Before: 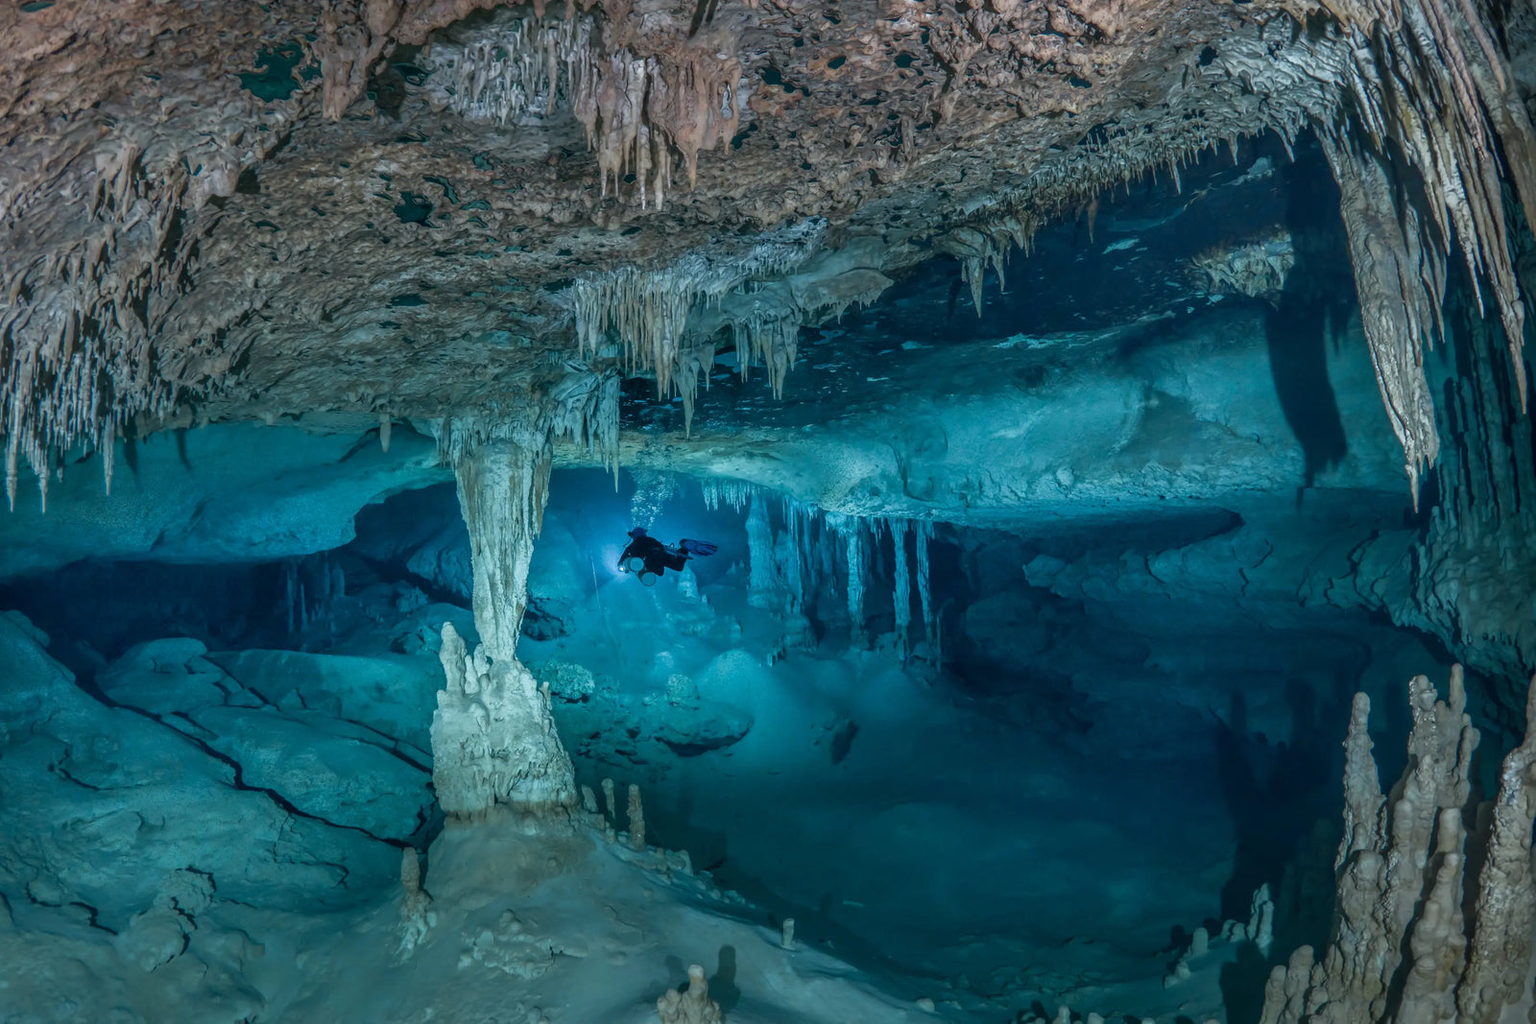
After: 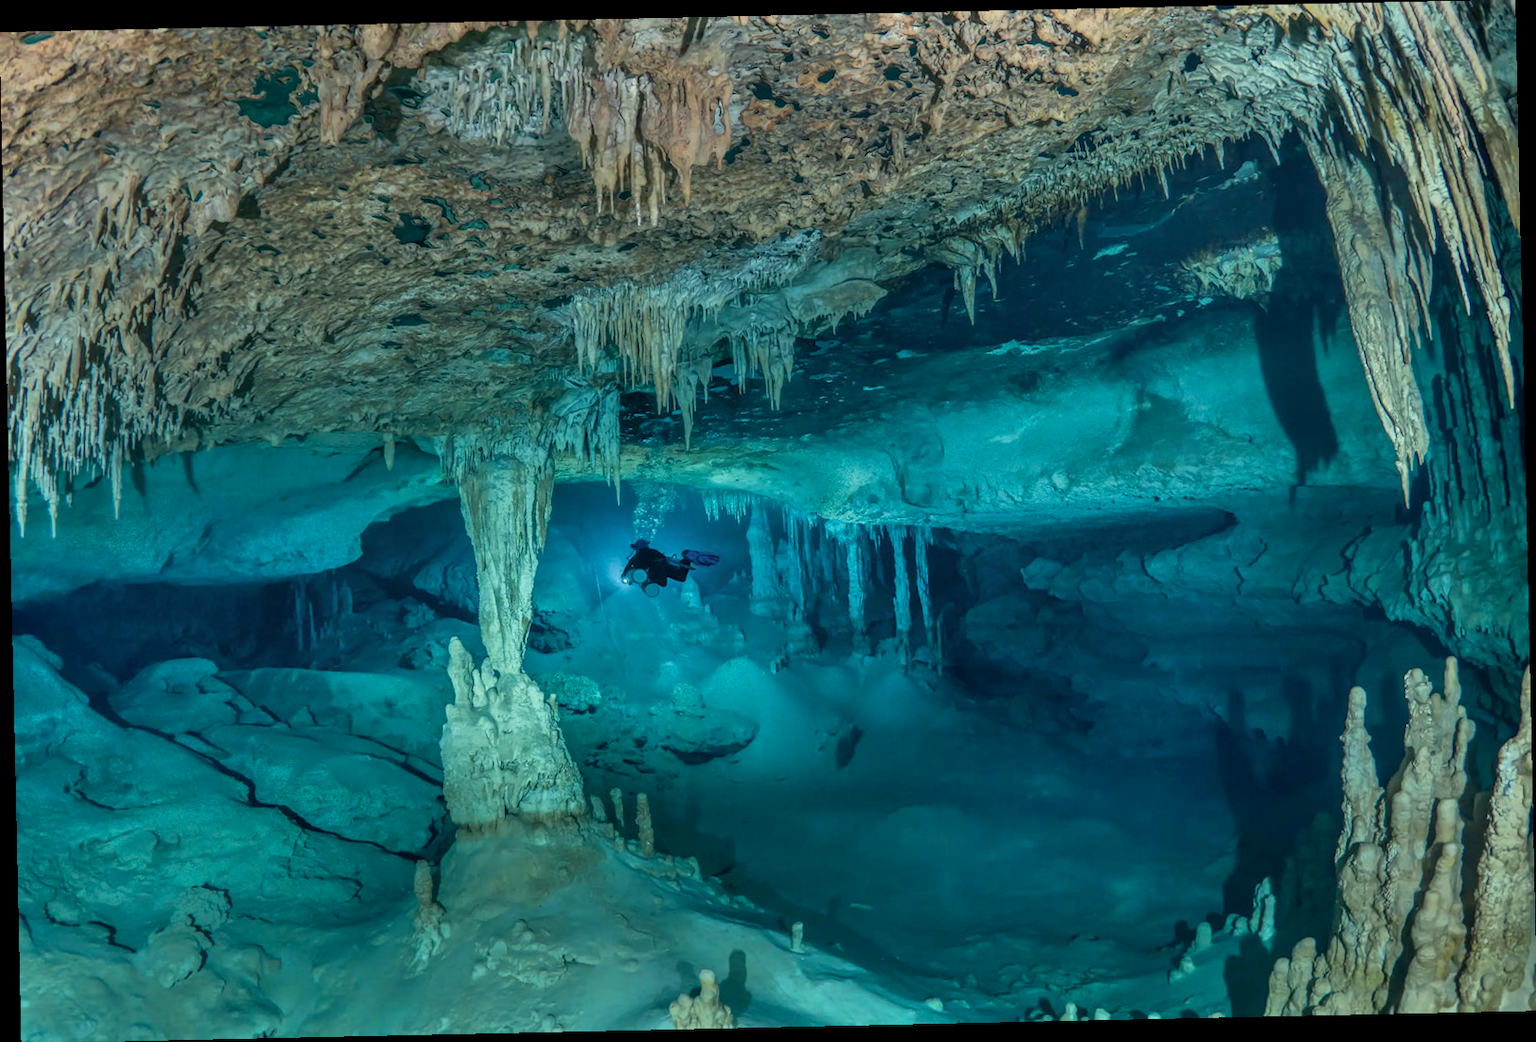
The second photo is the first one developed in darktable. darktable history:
rotate and perspective: rotation -1.24°, automatic cropping off
color correction: highlights a* -5.94, highlights b* 11.19
shadows and highlights: shadows 49, highlights -41, soften with gaussian
velvia: strength 27%
